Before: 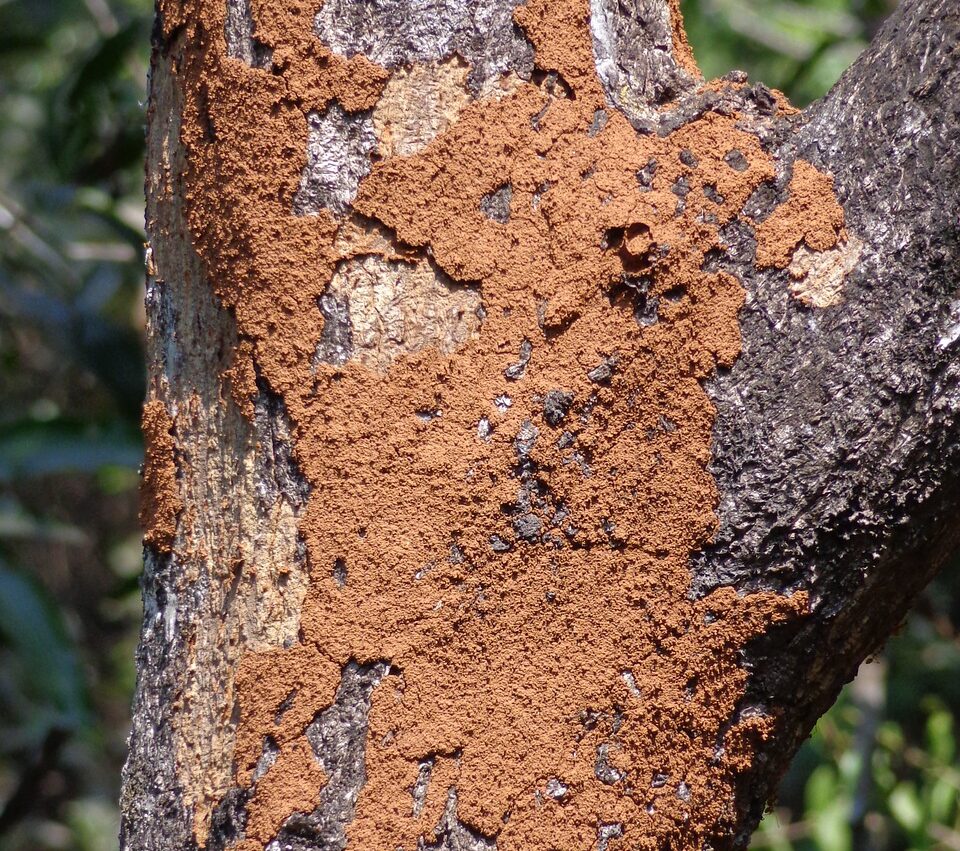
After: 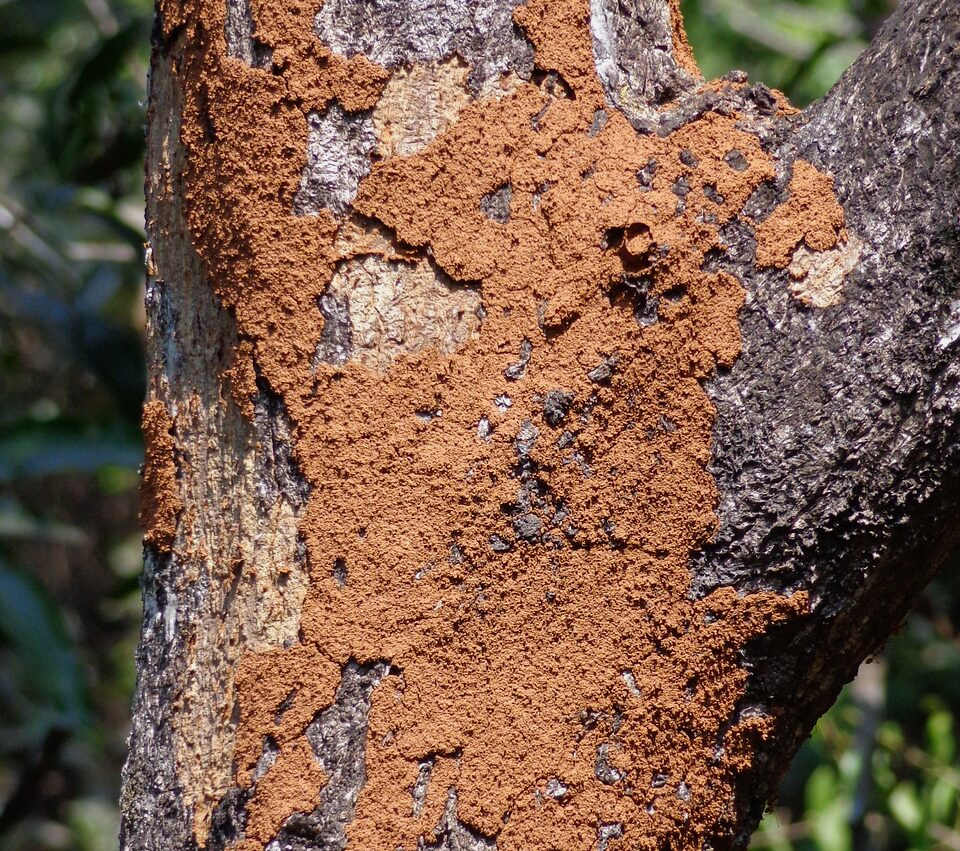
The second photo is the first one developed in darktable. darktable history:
tone curve: curves: ch0 [(0, 0) (0.087, 0.054) (0.281, 0.245) (0.532, 0.514) (0.835, 0.818) (0.994, 0.955)]; ch1 [(0, 0) (0.27, 0.195) (0.406, 0.435) (0.452, 0.474) (0.495, 0.5) (0.514, 0.508) (0.537, 0.556) (0.654, 0.689) (1, 1)]; ch2 [(0, 0) (0.269, 0.299) (0.459, 0.441) (0.498, 0.499) (0.523, 0.52) (0.551, 0.549) (0.633, 0.625) (0.659, 0.681) (0.718, 0.764) (1, 1)], preserve colors none
